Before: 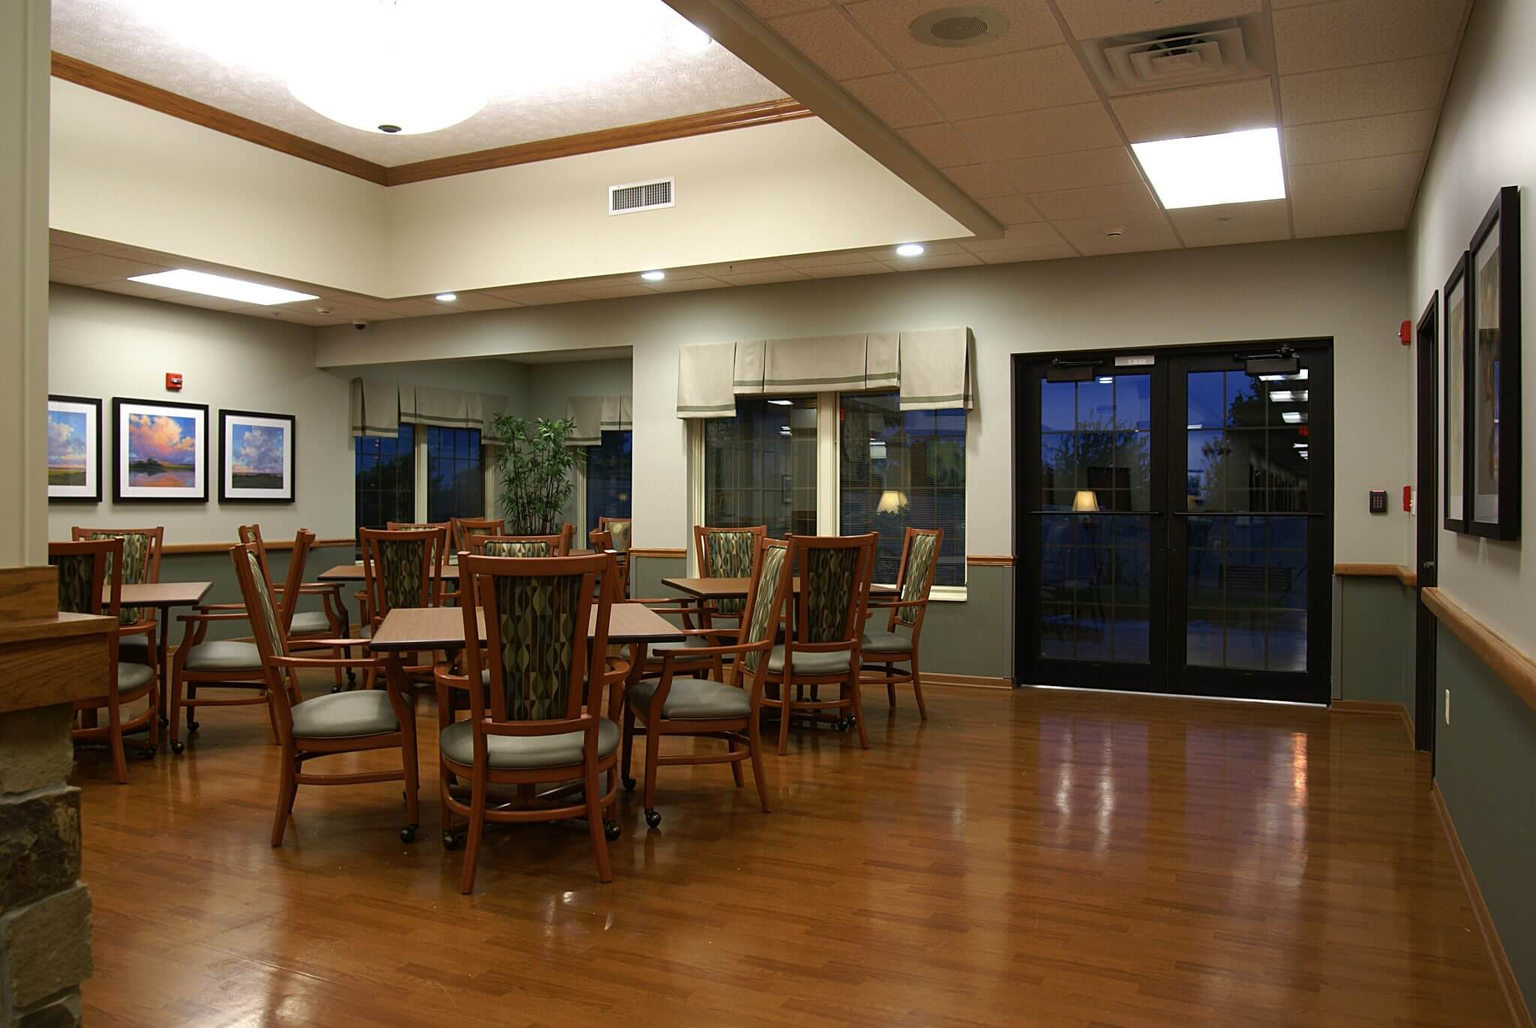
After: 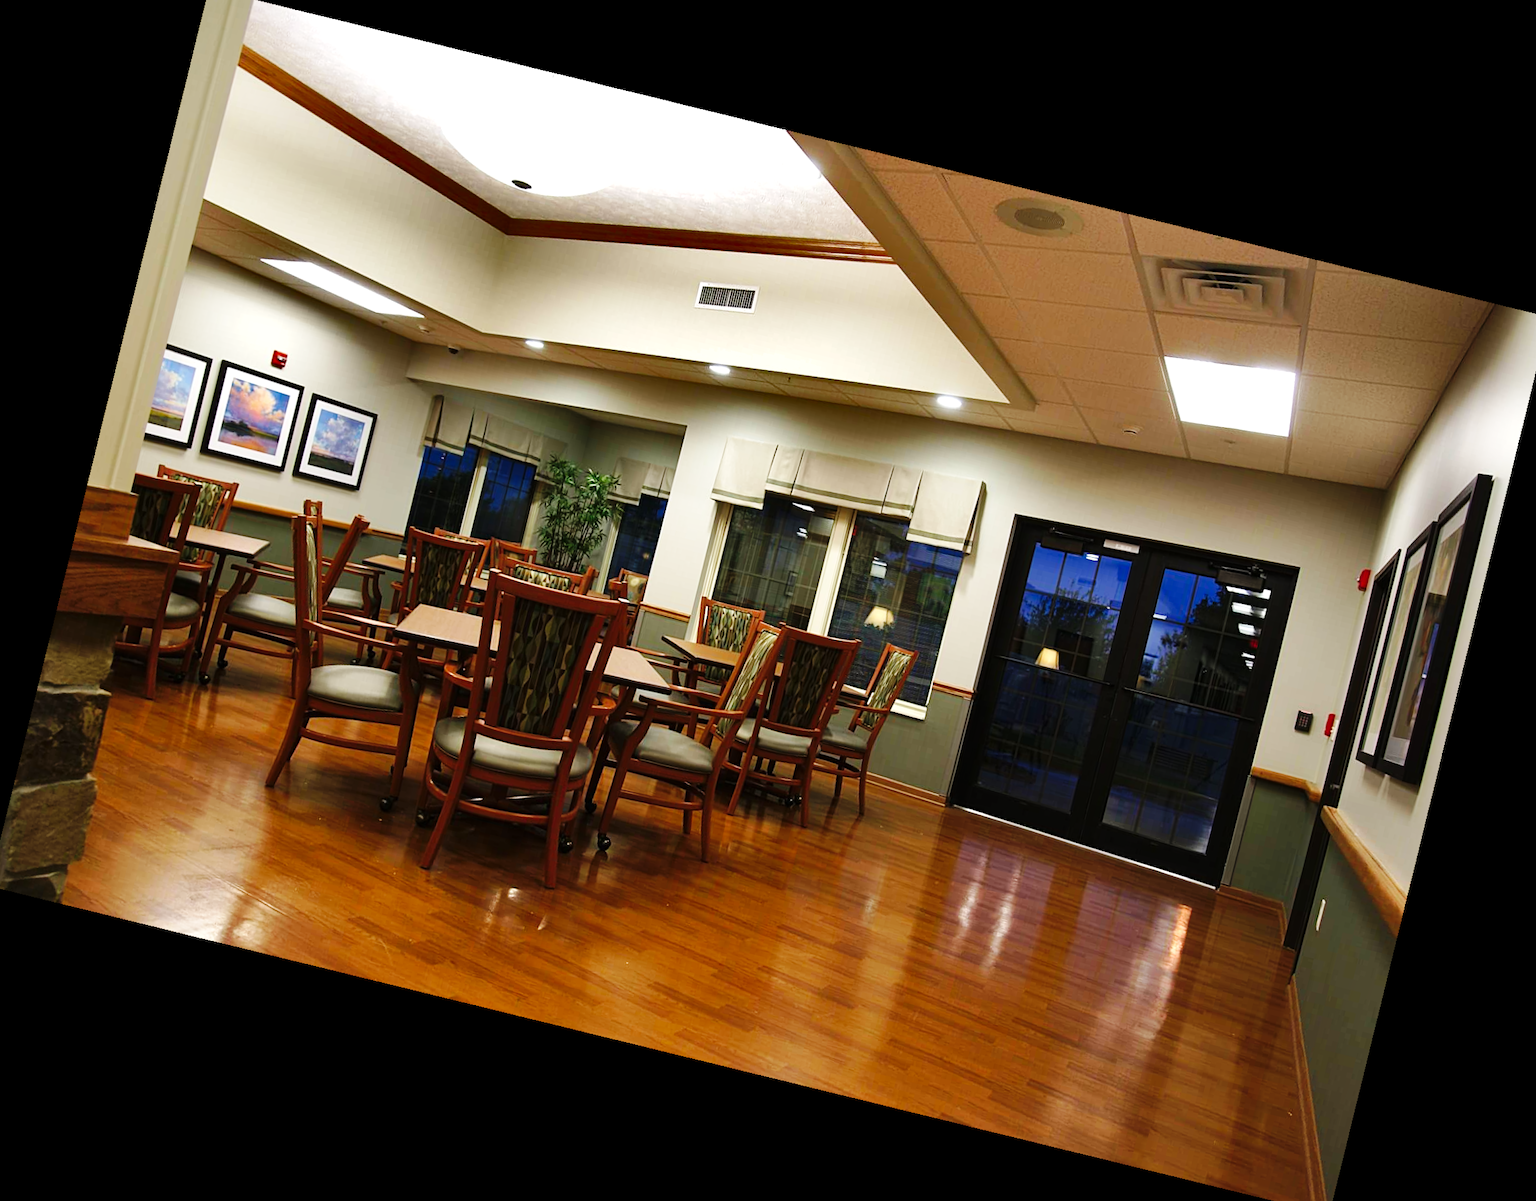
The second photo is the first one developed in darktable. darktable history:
rotate and perspective: rotation 13.27°, automatic cropping off
exposure: exposure 0.207 EV, compensate highlight preservation false
crop and rotate: angle -0.5°
base curve: curves: ch0 [(0, 0) (0.036, 0.025) (0.121, 0.166) (0.206, 0.329) (0.605, 0.79) (1, 1)], preserve colors none
shadows and highlights: shadows 24.5, highlights -78.15, soften with gaussian
